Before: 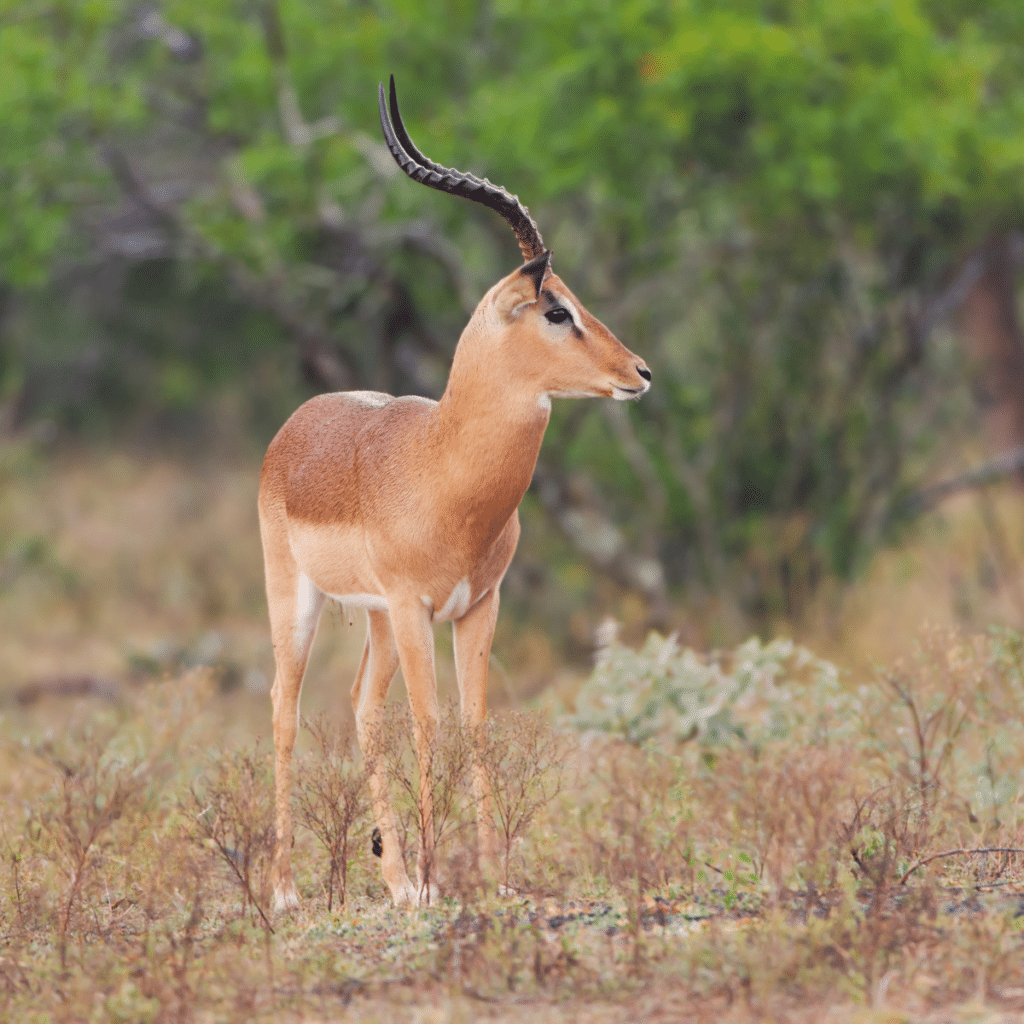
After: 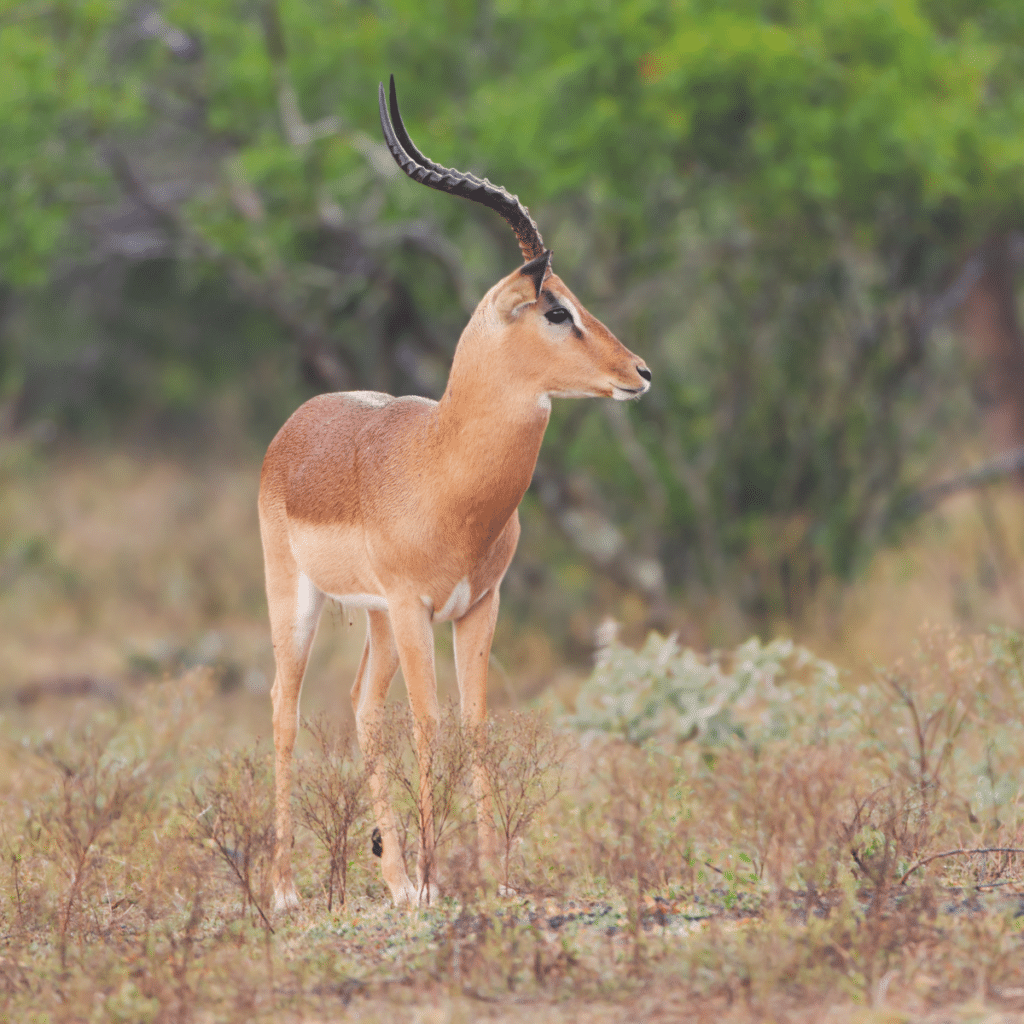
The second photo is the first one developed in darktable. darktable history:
exposure: black level correction -0.015, compensate exposure bias true, compensate highlight preservation false
